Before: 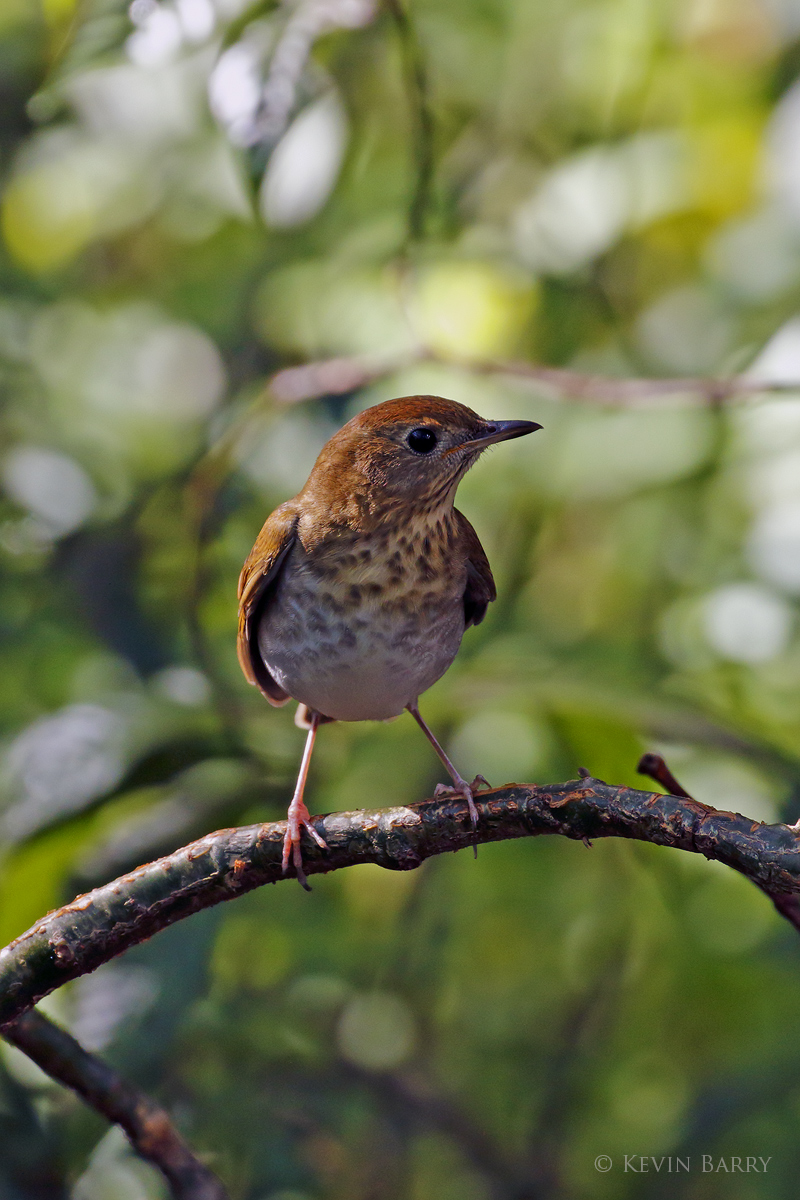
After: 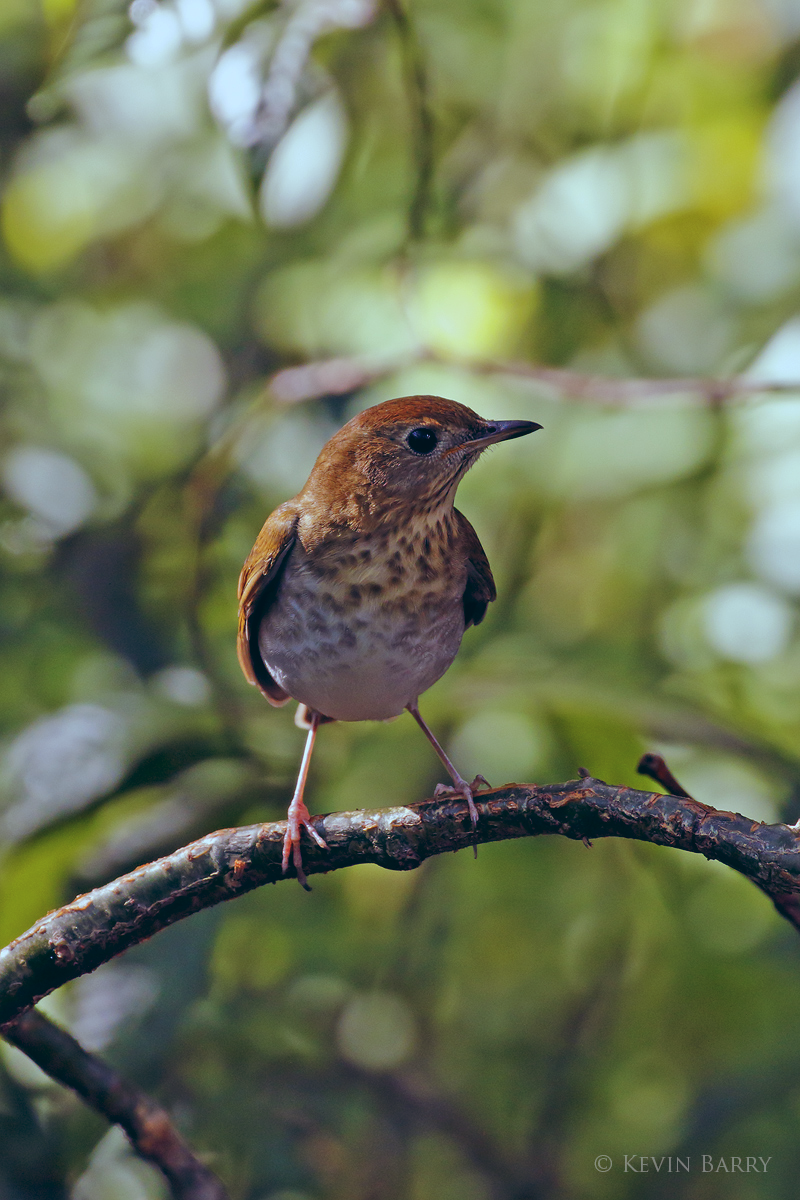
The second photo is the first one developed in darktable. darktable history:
color balance: lift [1.003, 0.993, 1.001, 1.007], gamma [1.018, 1.072, 0.959, 0.928], gain [0.974, 0.873, 1.031, 1.127]
